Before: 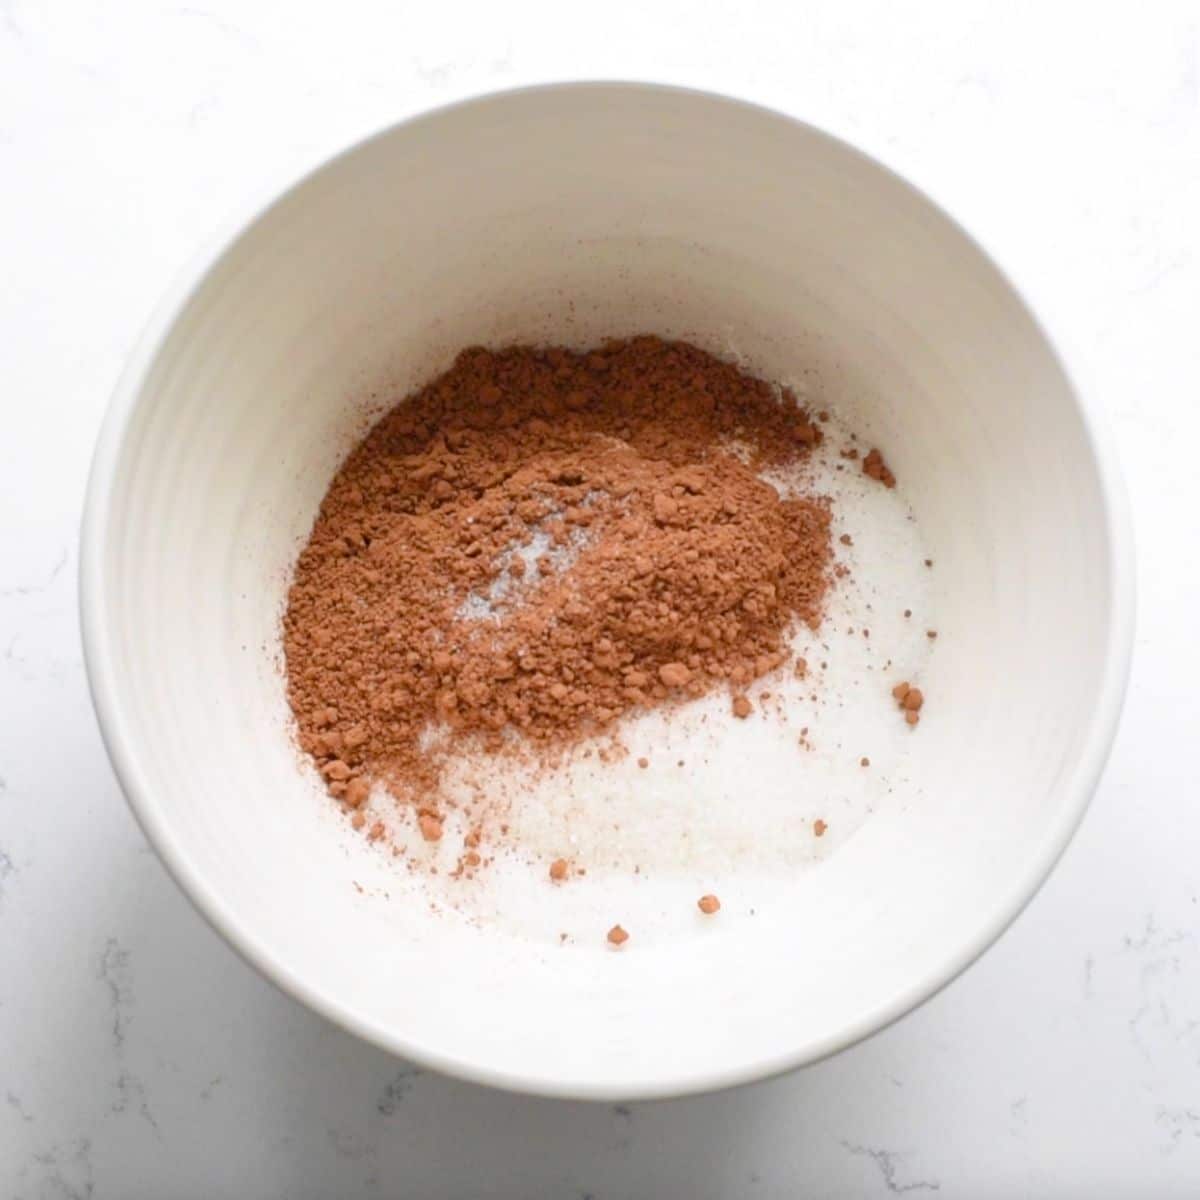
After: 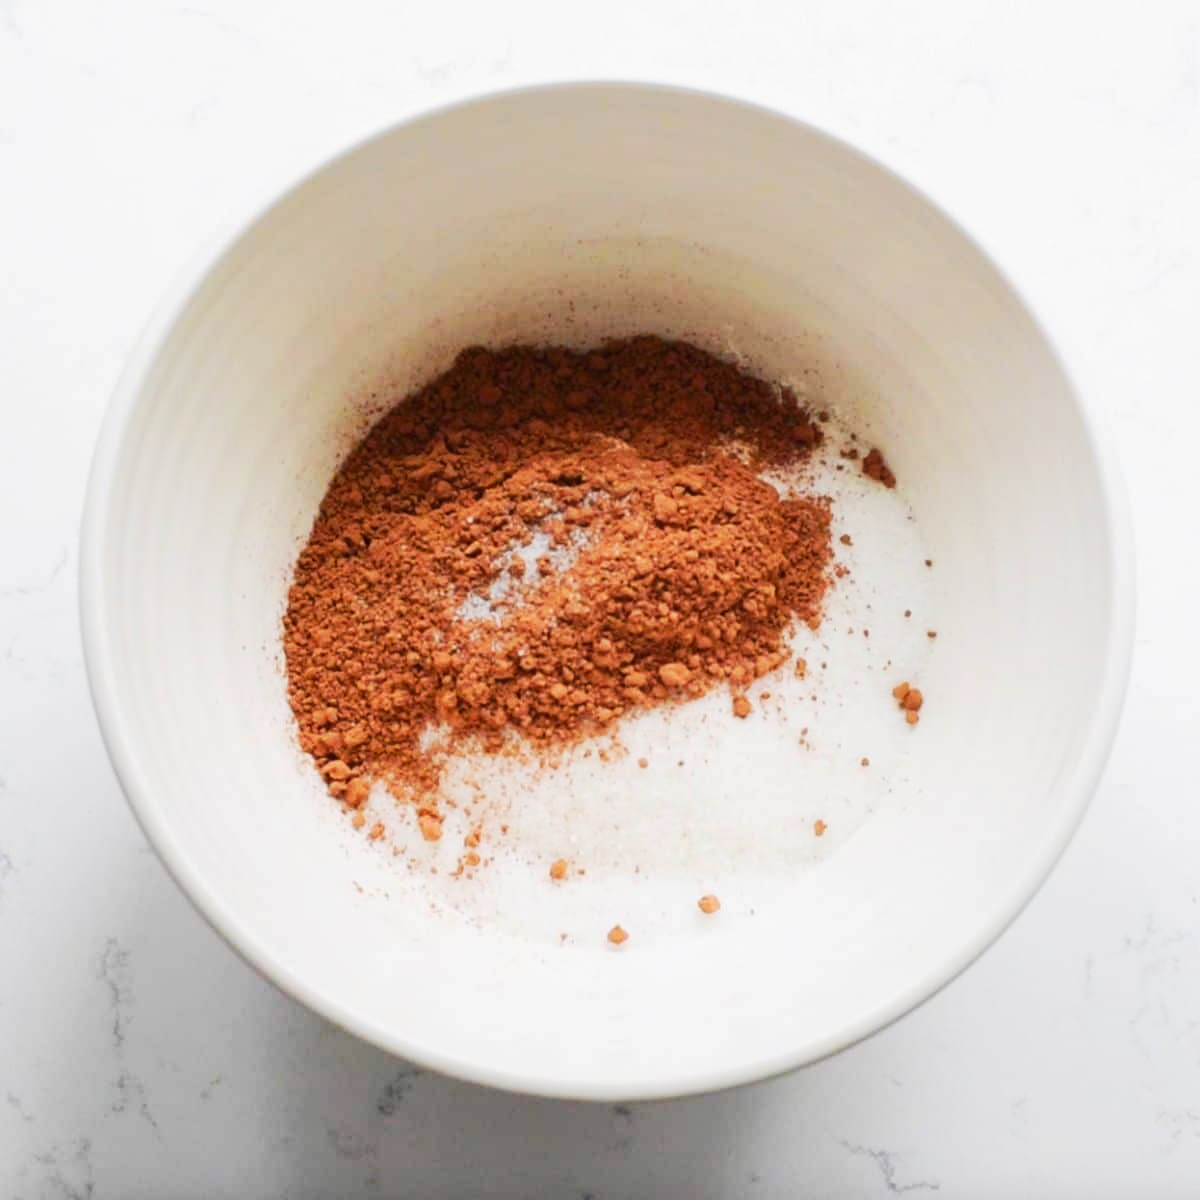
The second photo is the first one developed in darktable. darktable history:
tone curve: curves: ch0 [(0, 0) (0.003, 0.023) (0.011, 0.024) (0.025, 0.026) (0.044, 0.035) (0.069, 0.05) (0.1, 0.071) (0.136, 0.098) (0.177, 0.135) (0.224, 0.172) (0.277, 0.227) (0.335, 0.296) (0.399, 0.372) (0.468, 0.462) (0.543, 0.58) (0.623, 0.697) (0.709, 0.789) (0.801, 0.86) (0.898, 0.918) (1, 1)], preserve colors none
exposure: black level correction 0.002, exposure -0.1 EV, compensate highlight preservation false
